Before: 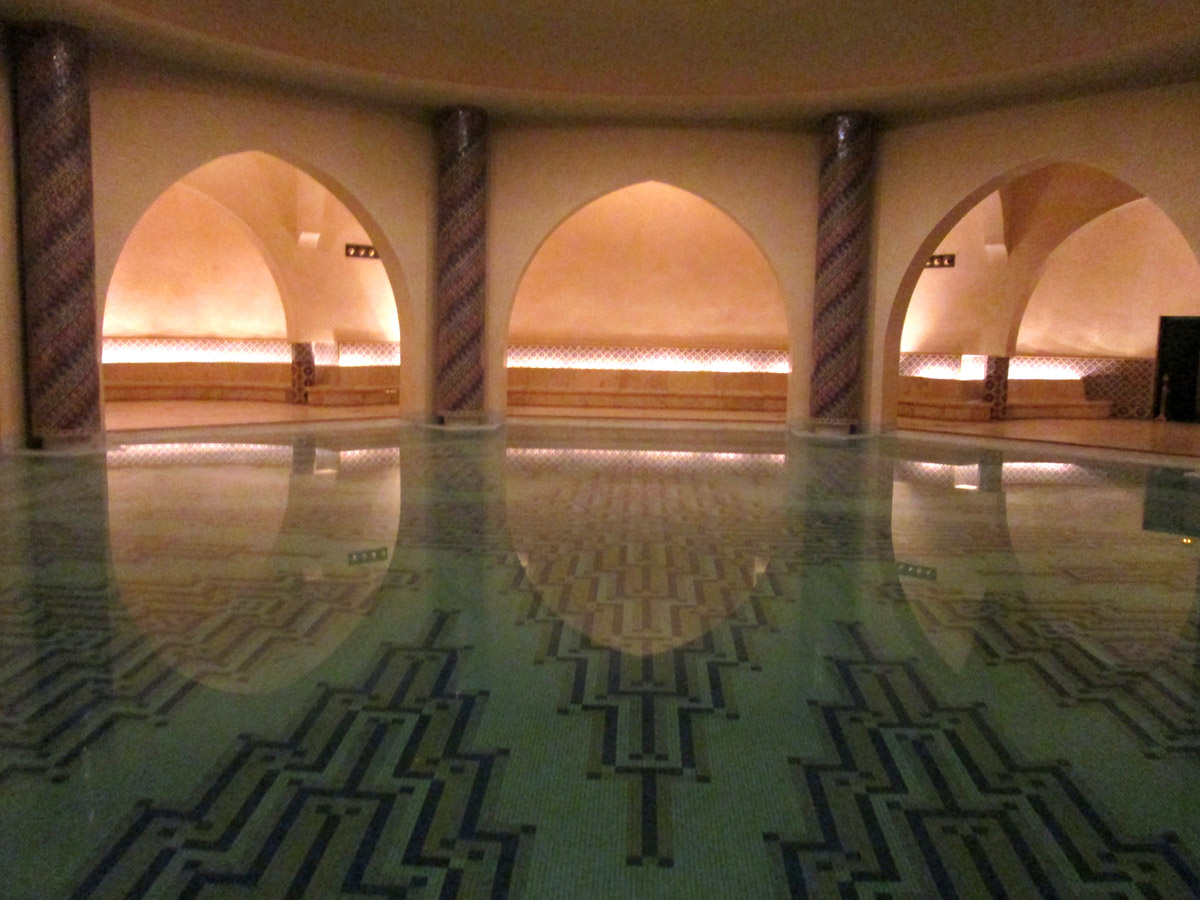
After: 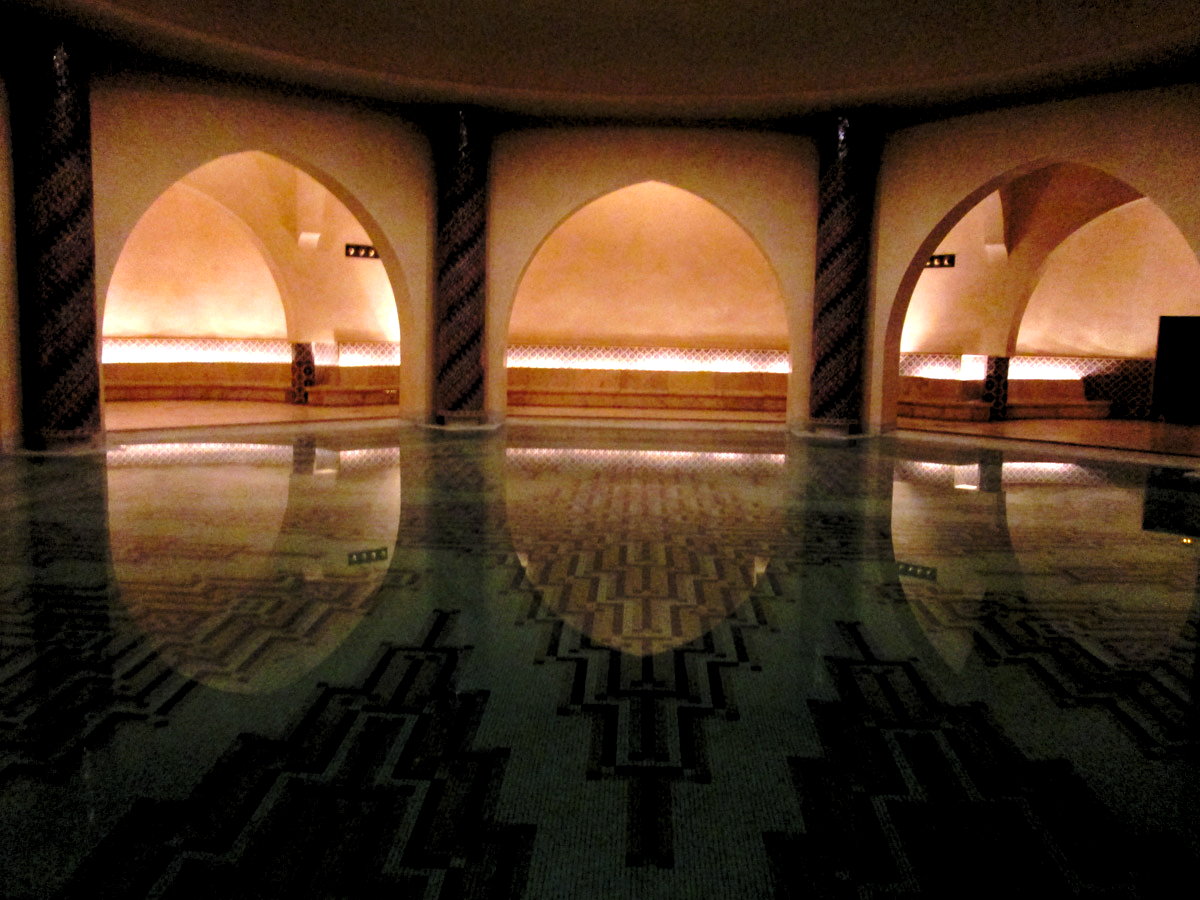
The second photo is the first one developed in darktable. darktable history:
rgb levels: levels [[0.034, 0.472, 0.904], [0, 0.5, 1], [0, 0.5, 1]]
base curve: curves: ch0 [(0, 0) (0.073, 0.04) (0.157, 0.139) (0.492, 0.492) (0.758, 0.758) (1, 1)], preserve colors none
